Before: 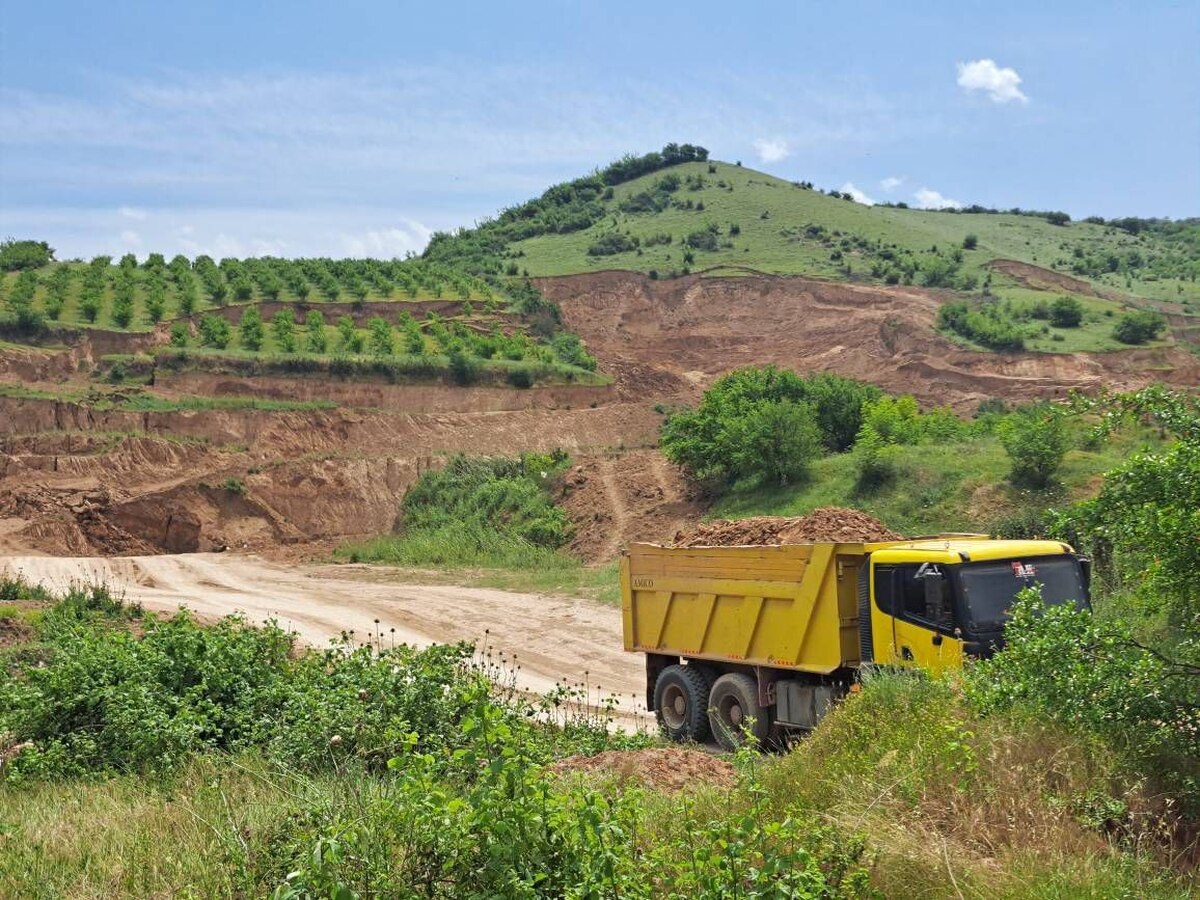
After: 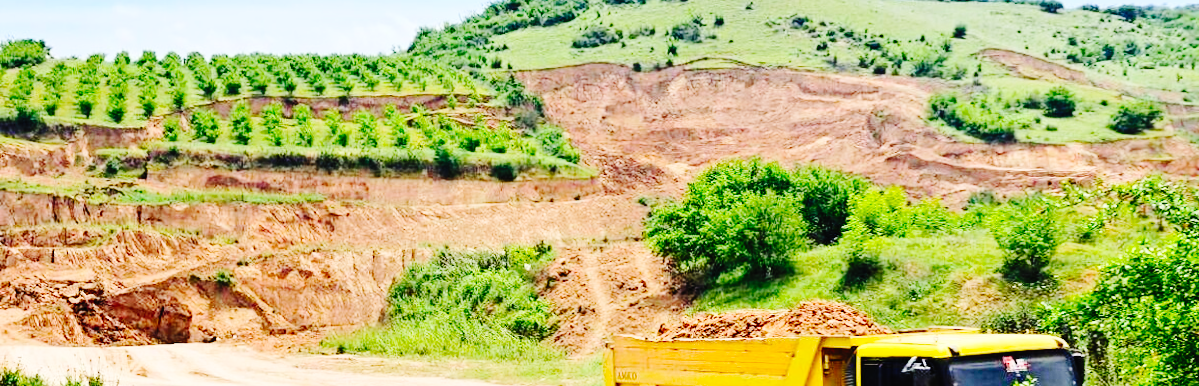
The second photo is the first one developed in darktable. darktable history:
rotate and perspective: lens shift (horizontal) -0.055, automatic cropping off
base curve: curves: ch0 [(0, 0) (0.036, 0.01) (0.123, 0.254) (0.258, 0.504) (0.507, 0.748) (1, 1)], preserve colors none
contrast brightness saturation: contrast 0.2, brightness 0.16, saturation 0.22
crop and rotate: top 23.84%, bottom 34.294%
